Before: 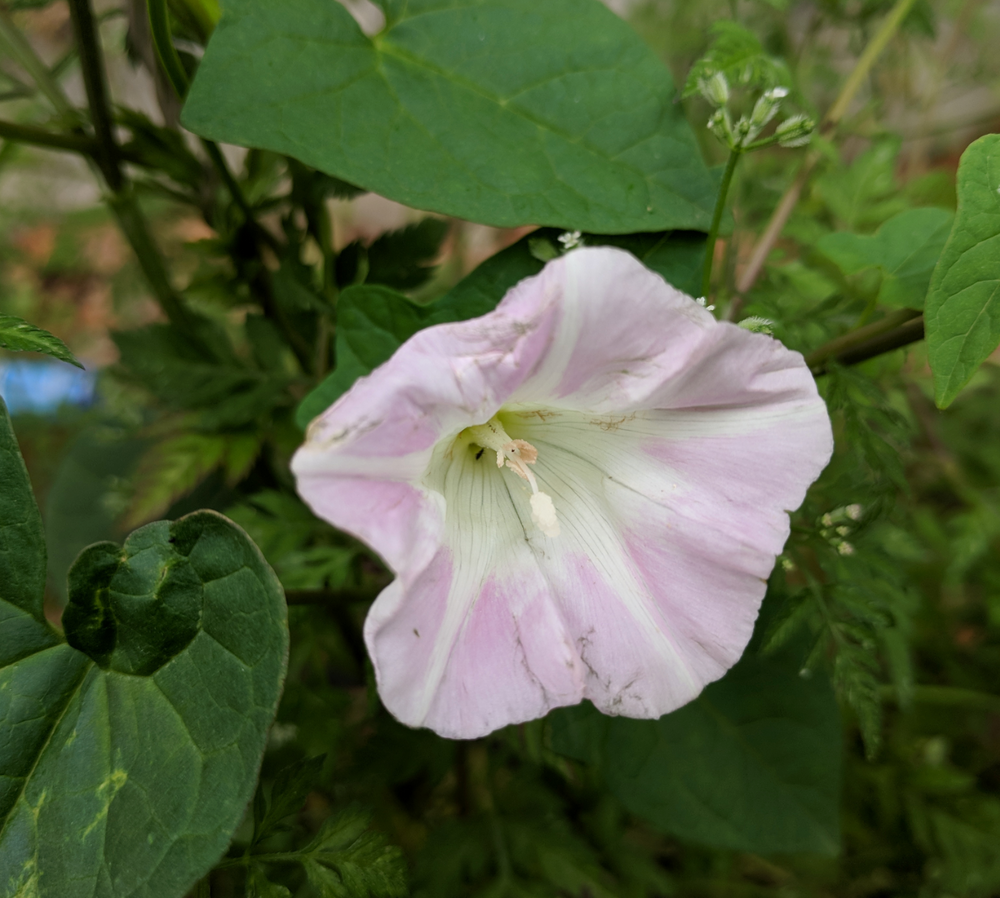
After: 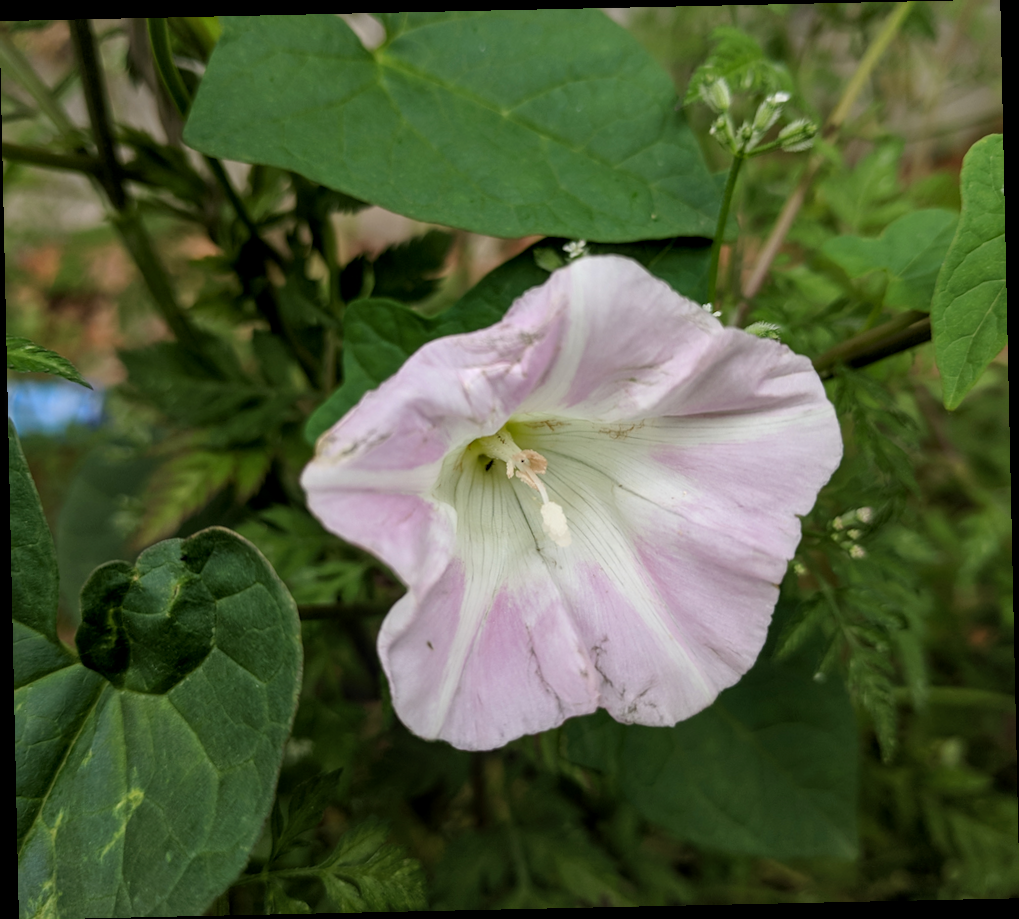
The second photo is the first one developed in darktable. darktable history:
local contrast: on, module defaults
rotate and perspective: rotation -1.24°, automatic cropping off
